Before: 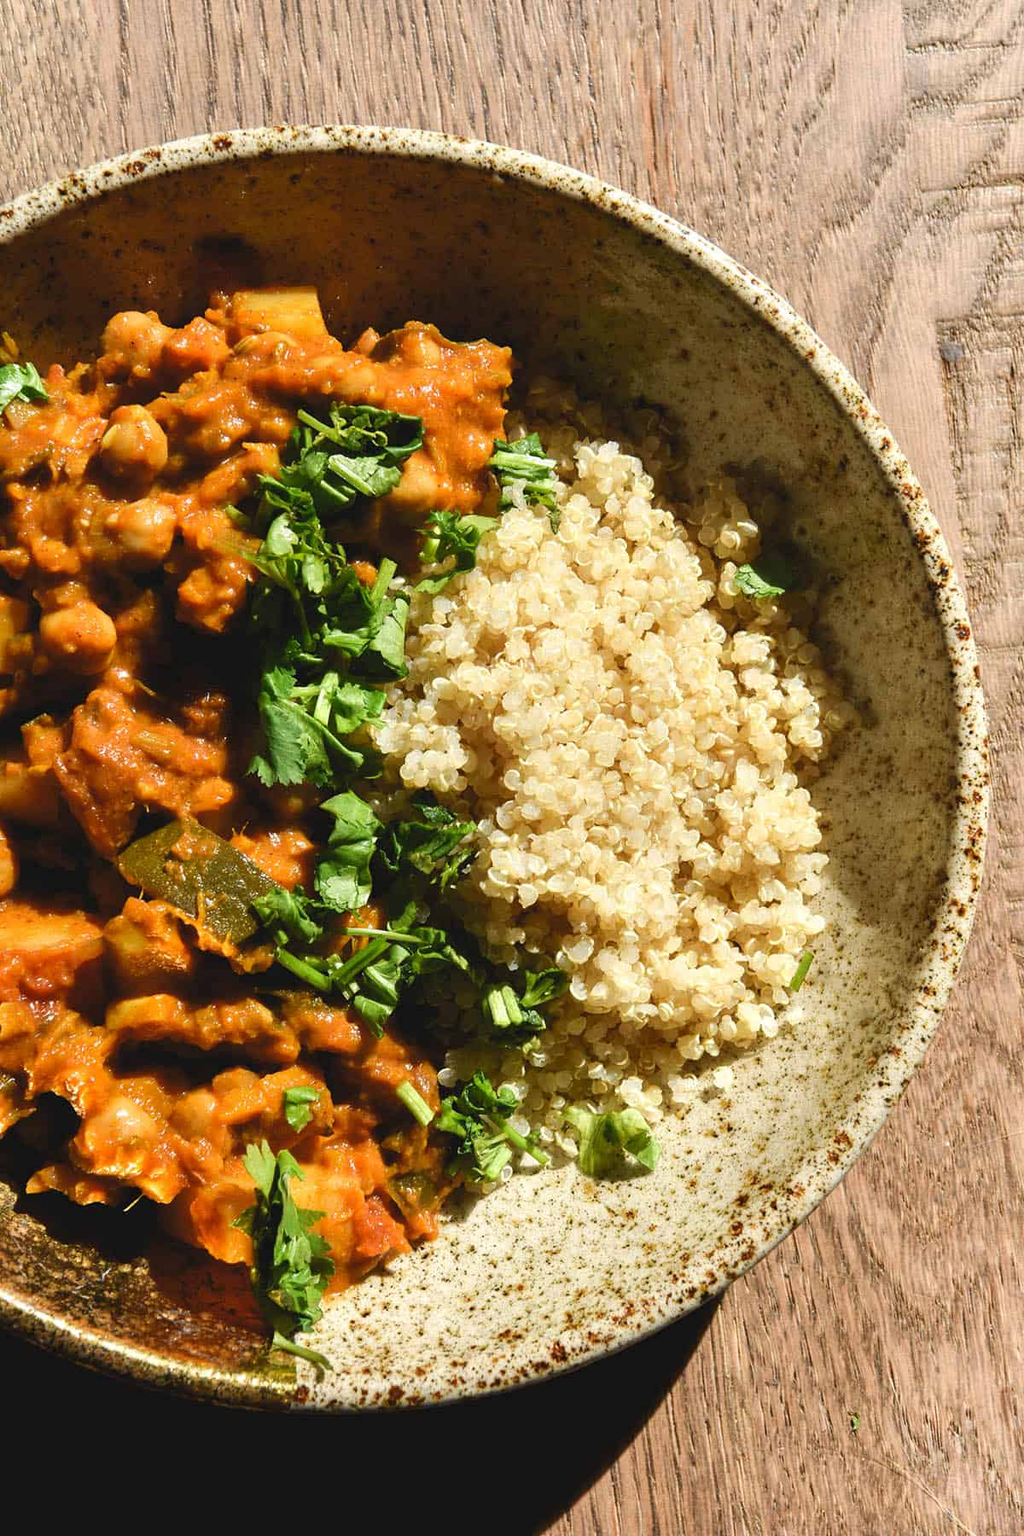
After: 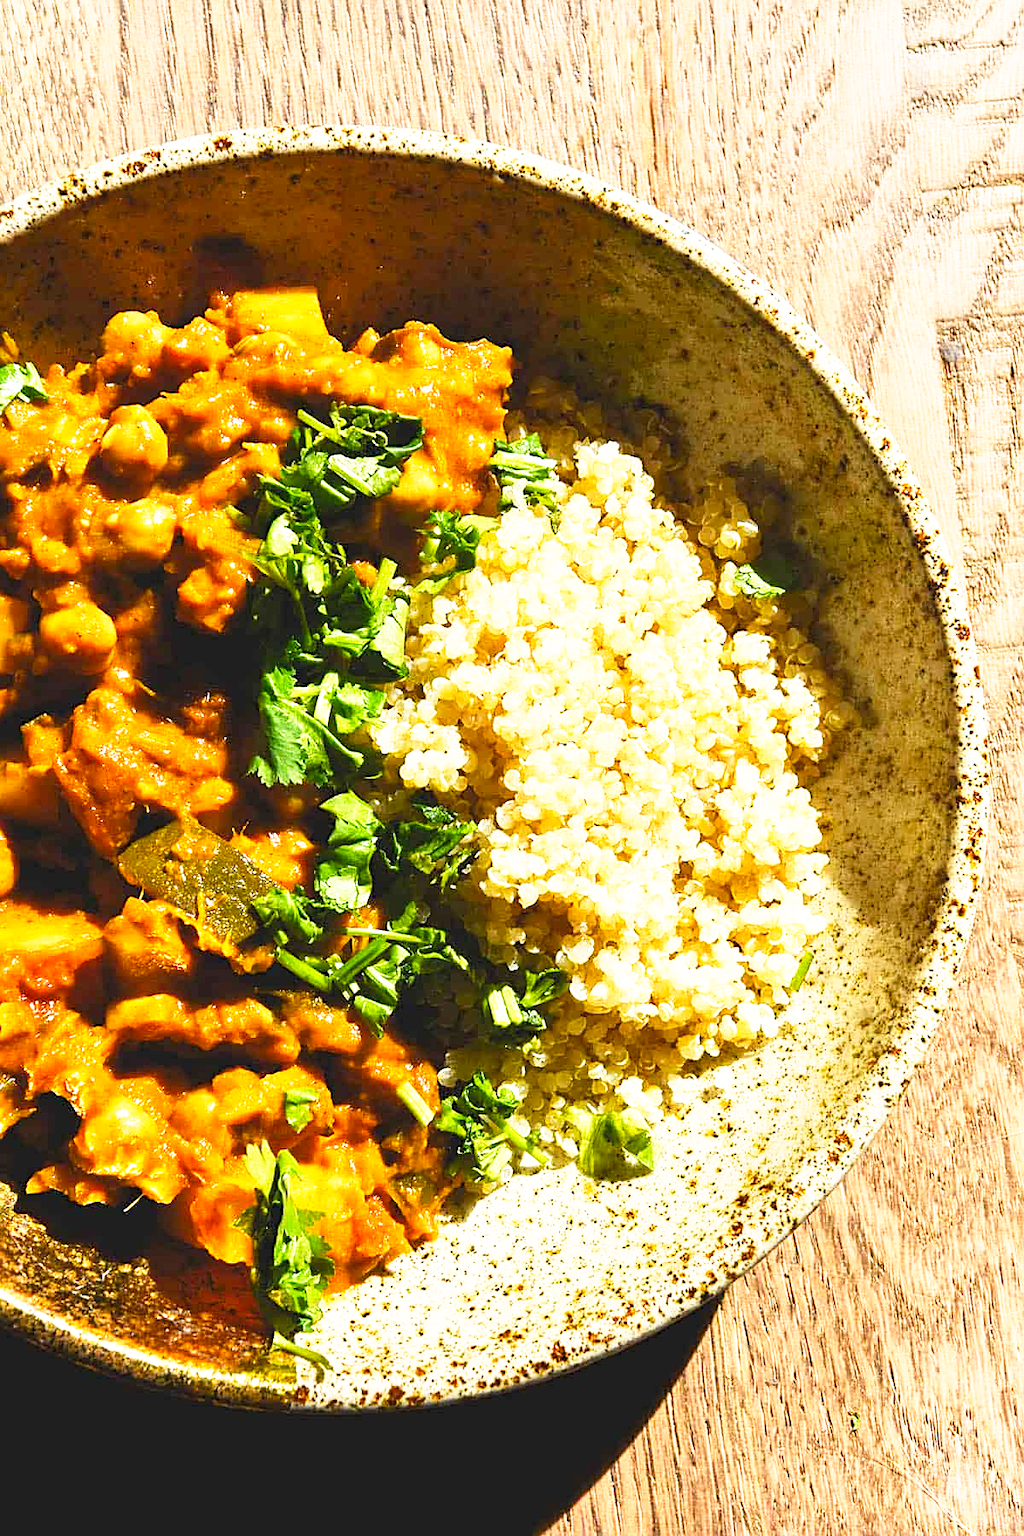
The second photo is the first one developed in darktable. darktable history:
base curve: curves: ch0 [(0, 0) (0.495, 0.917) (1, 1)], preserve colors none
sharpen: on, module defaults
color balance rgb: perceptual saturation grading › global saturation 19.84%
